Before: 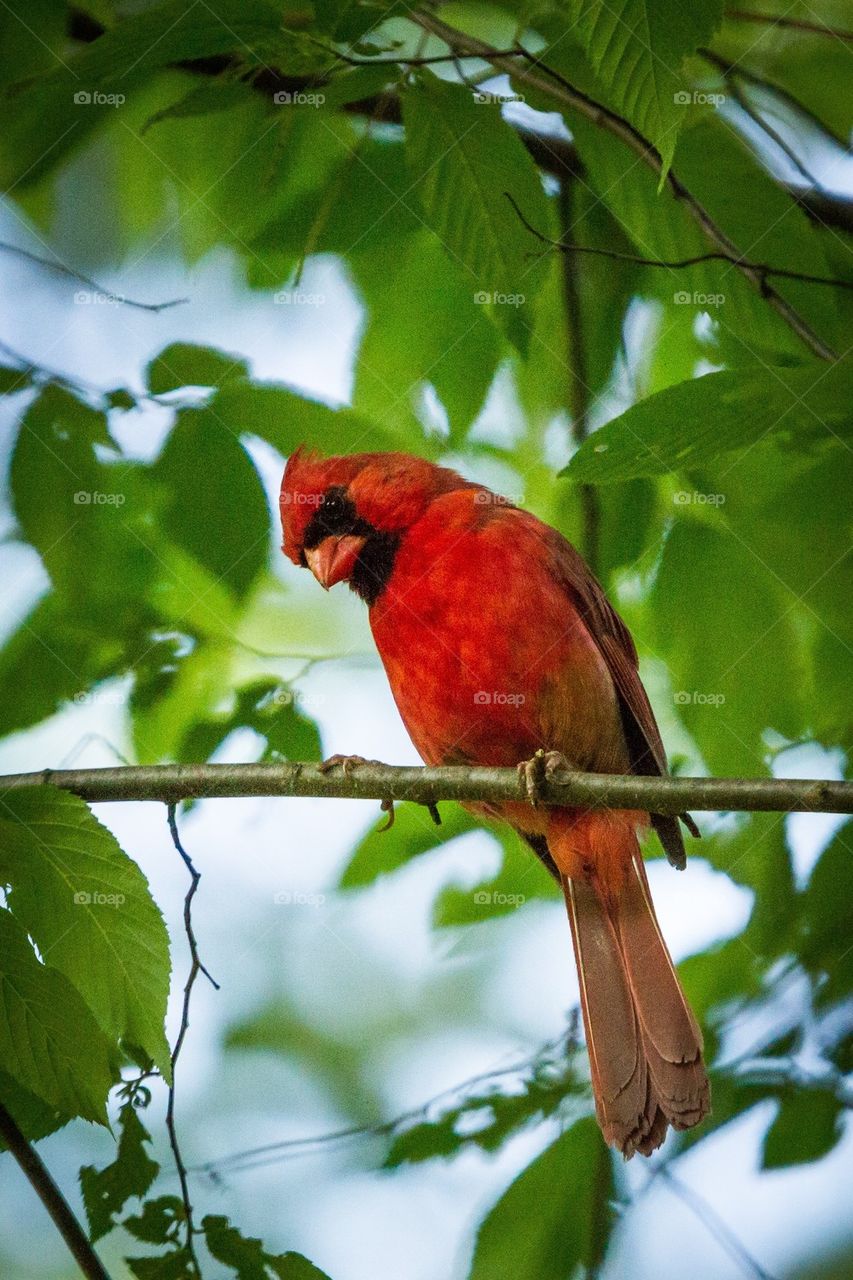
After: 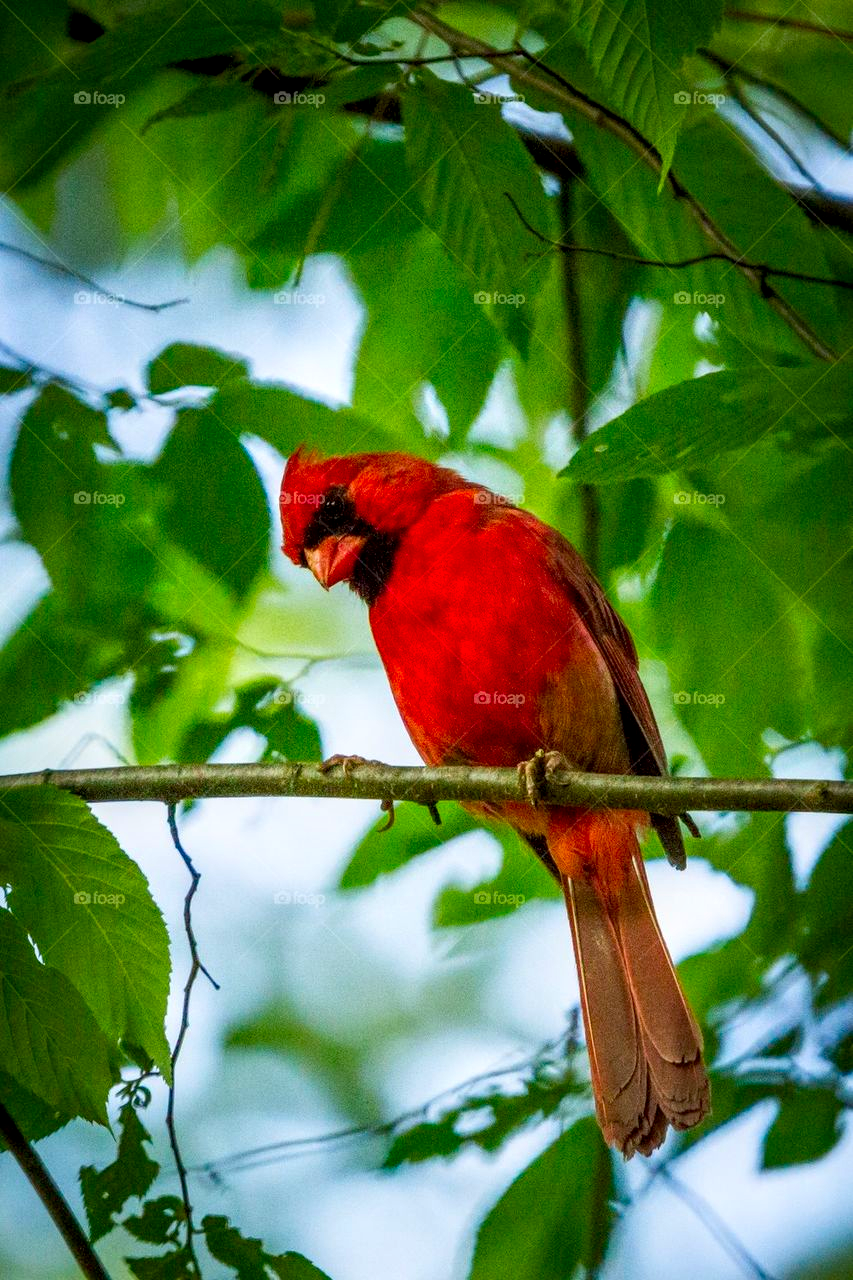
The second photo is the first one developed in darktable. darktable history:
local contrast: on, module defaults
exposure: black level correction 0.004, exposure 0.015 EV, compensate exposure bias true, compensate highlight preservation false
contrast brightness saturation: brightness -0.016, saturation 0.344
